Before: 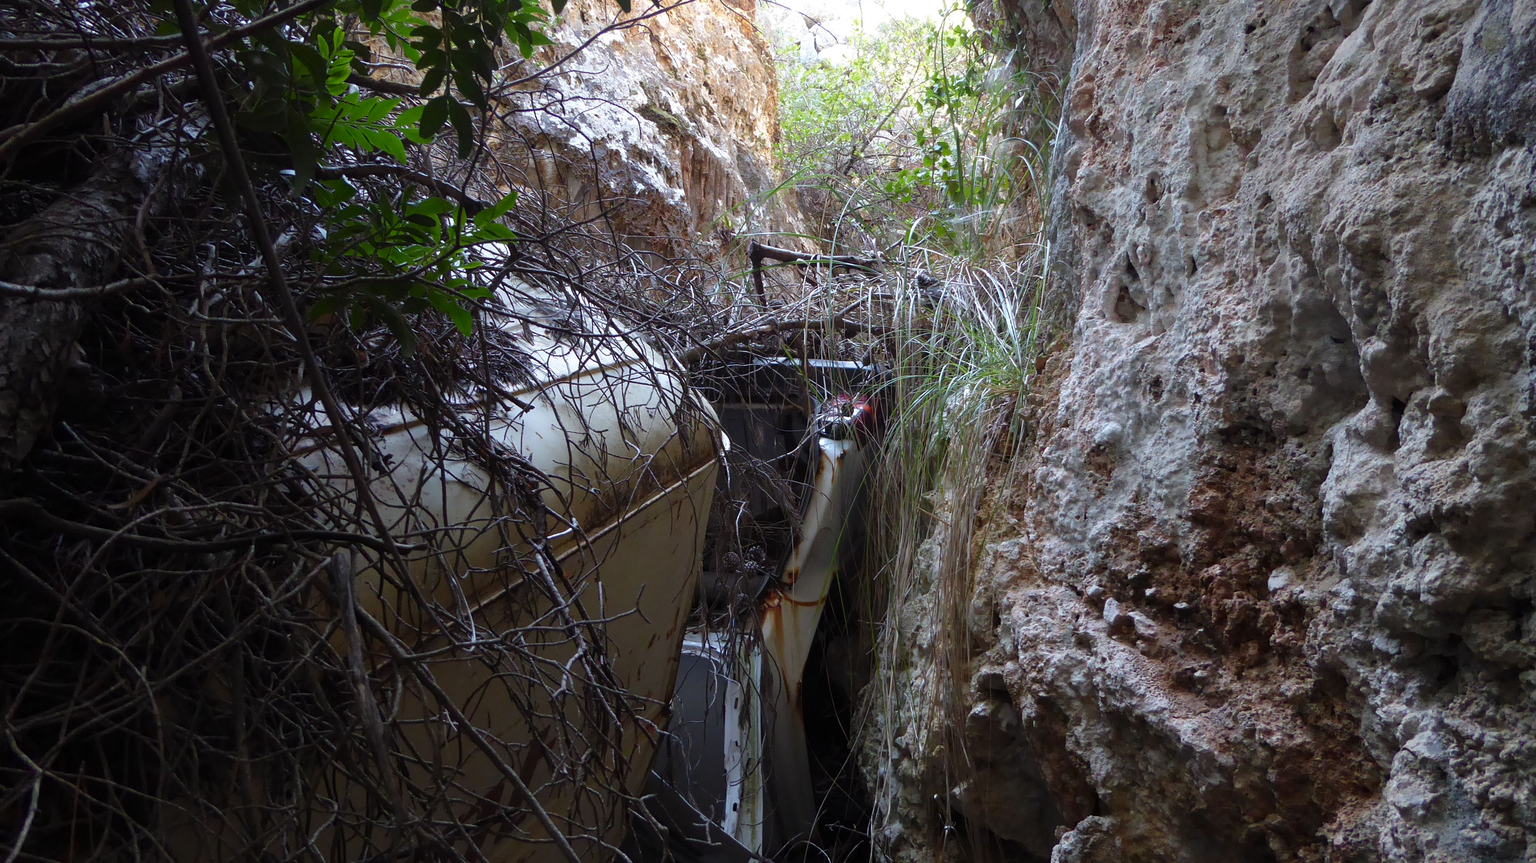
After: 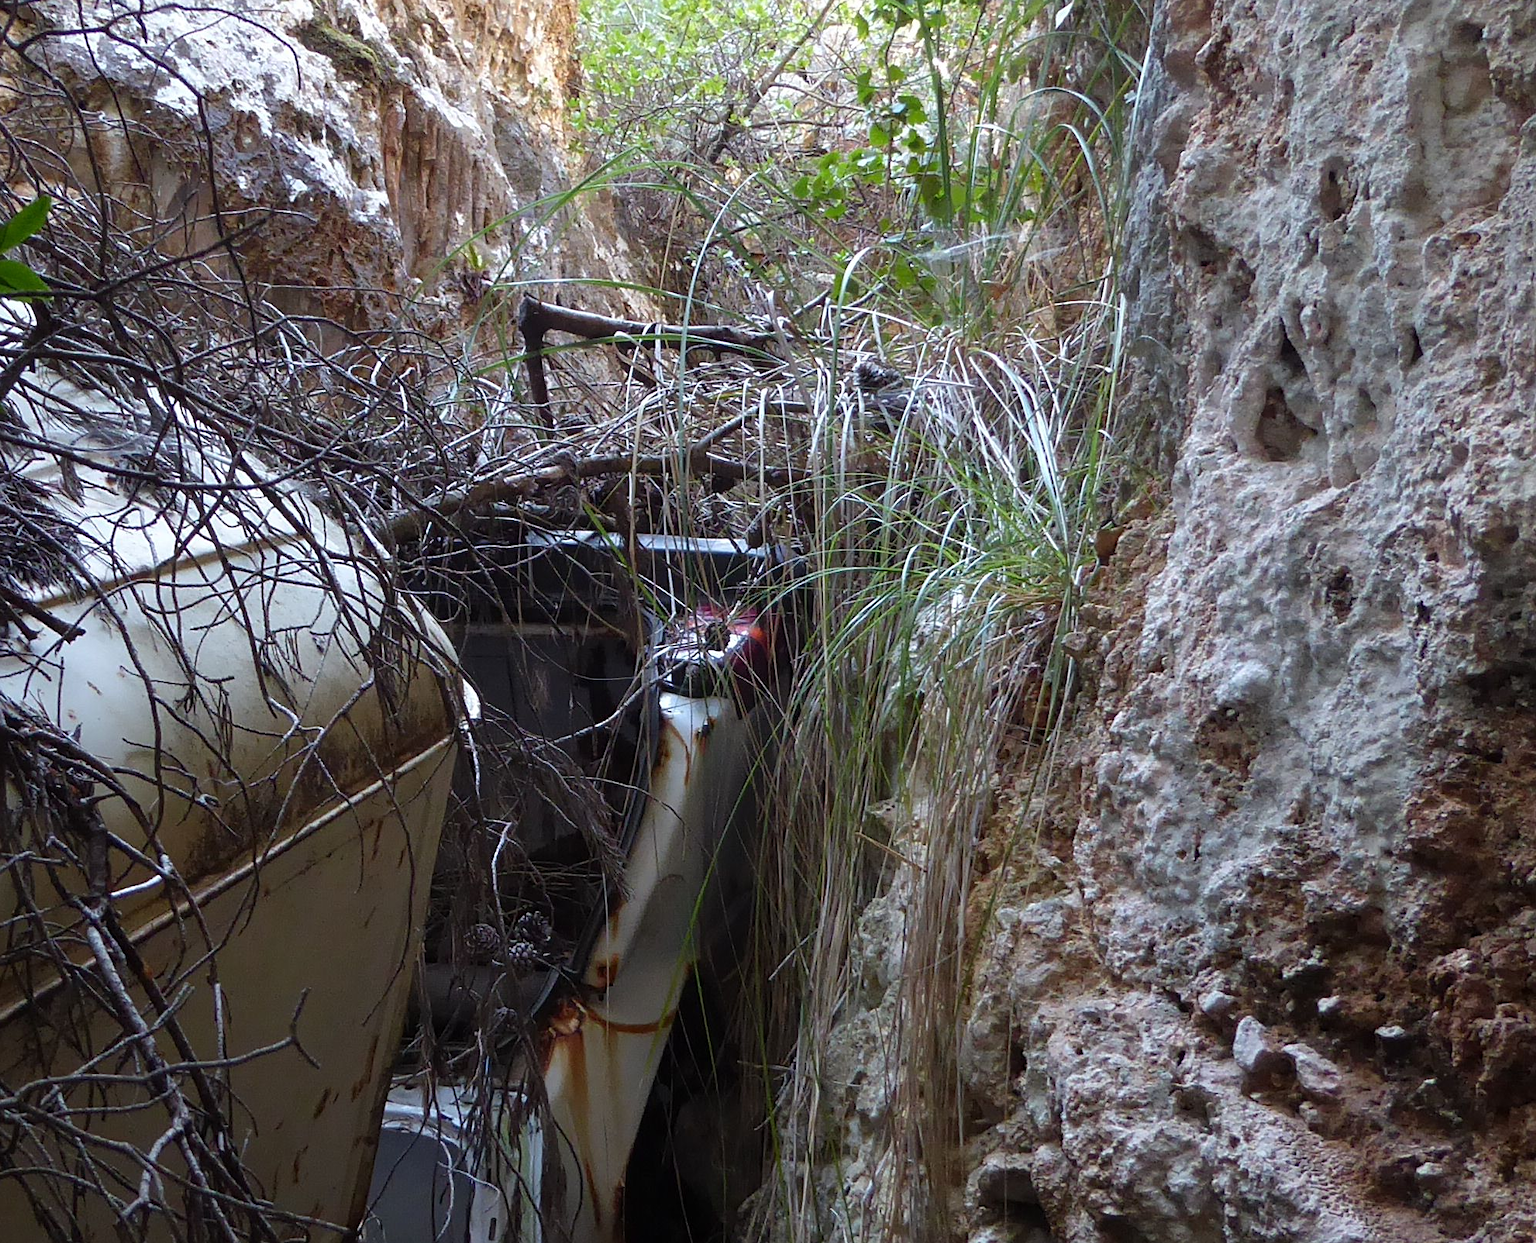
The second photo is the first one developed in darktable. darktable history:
crop: left 32.075%, top 10.976%, right 18.355%, bottom 17.596%
sharpen: amount 0.2
